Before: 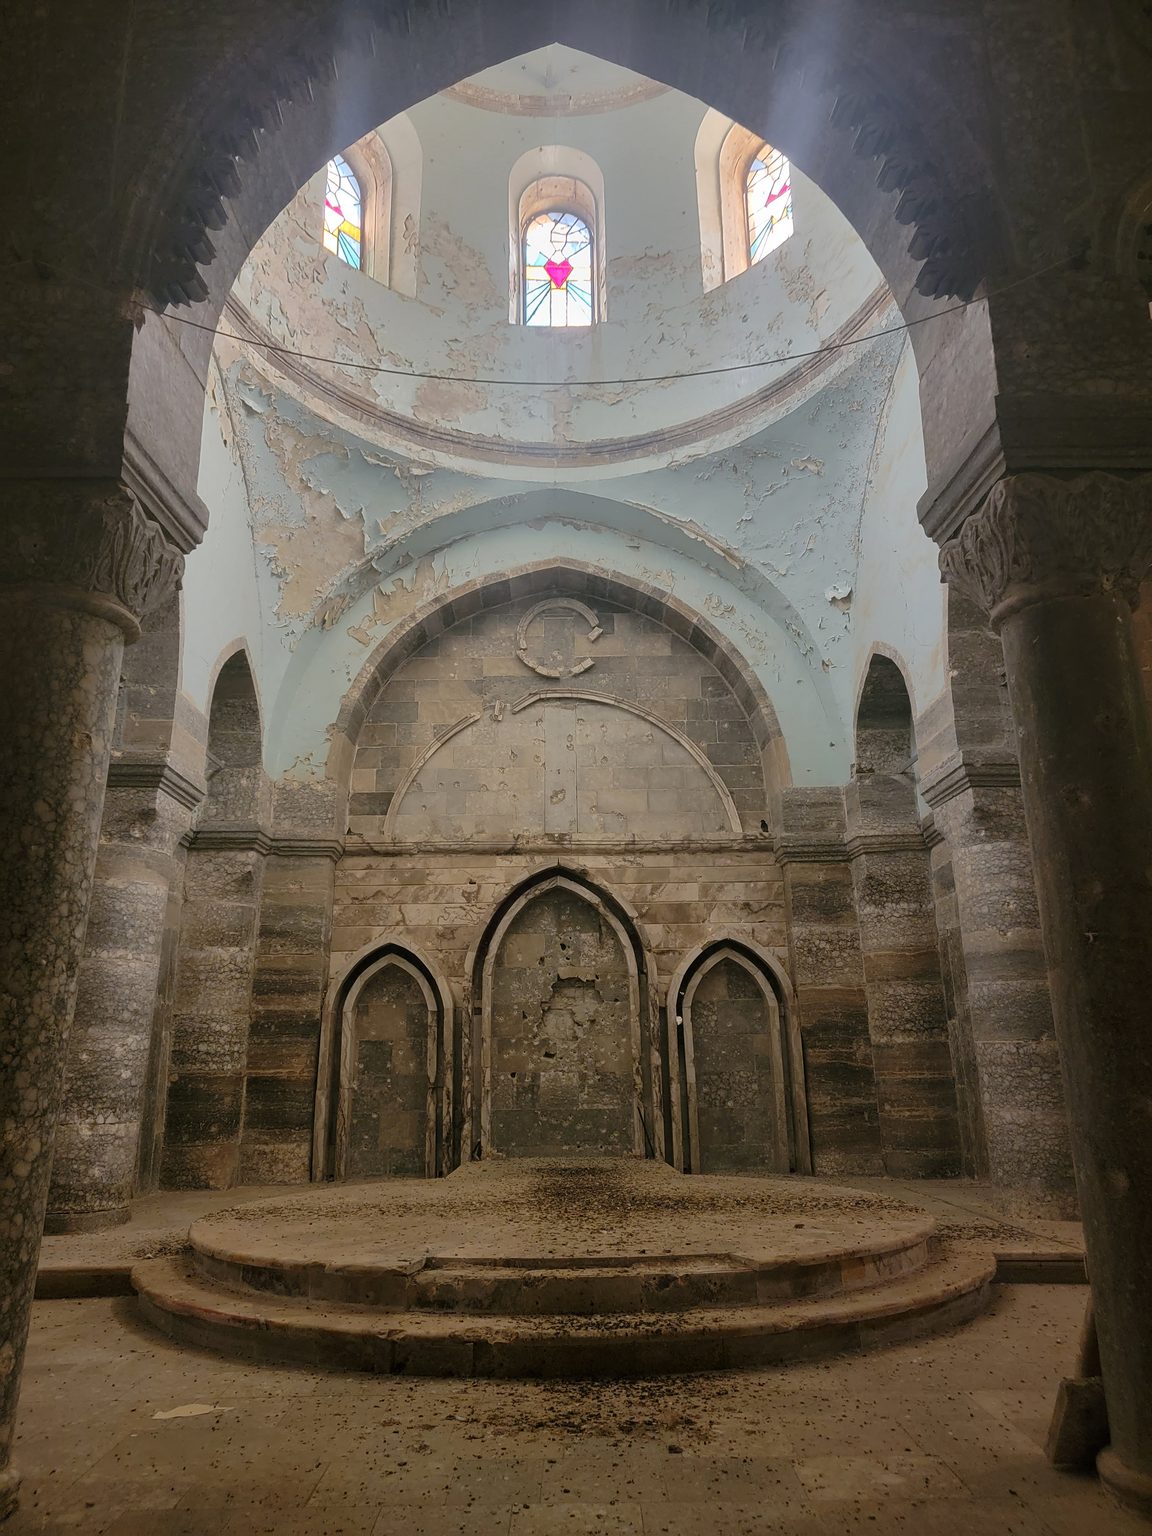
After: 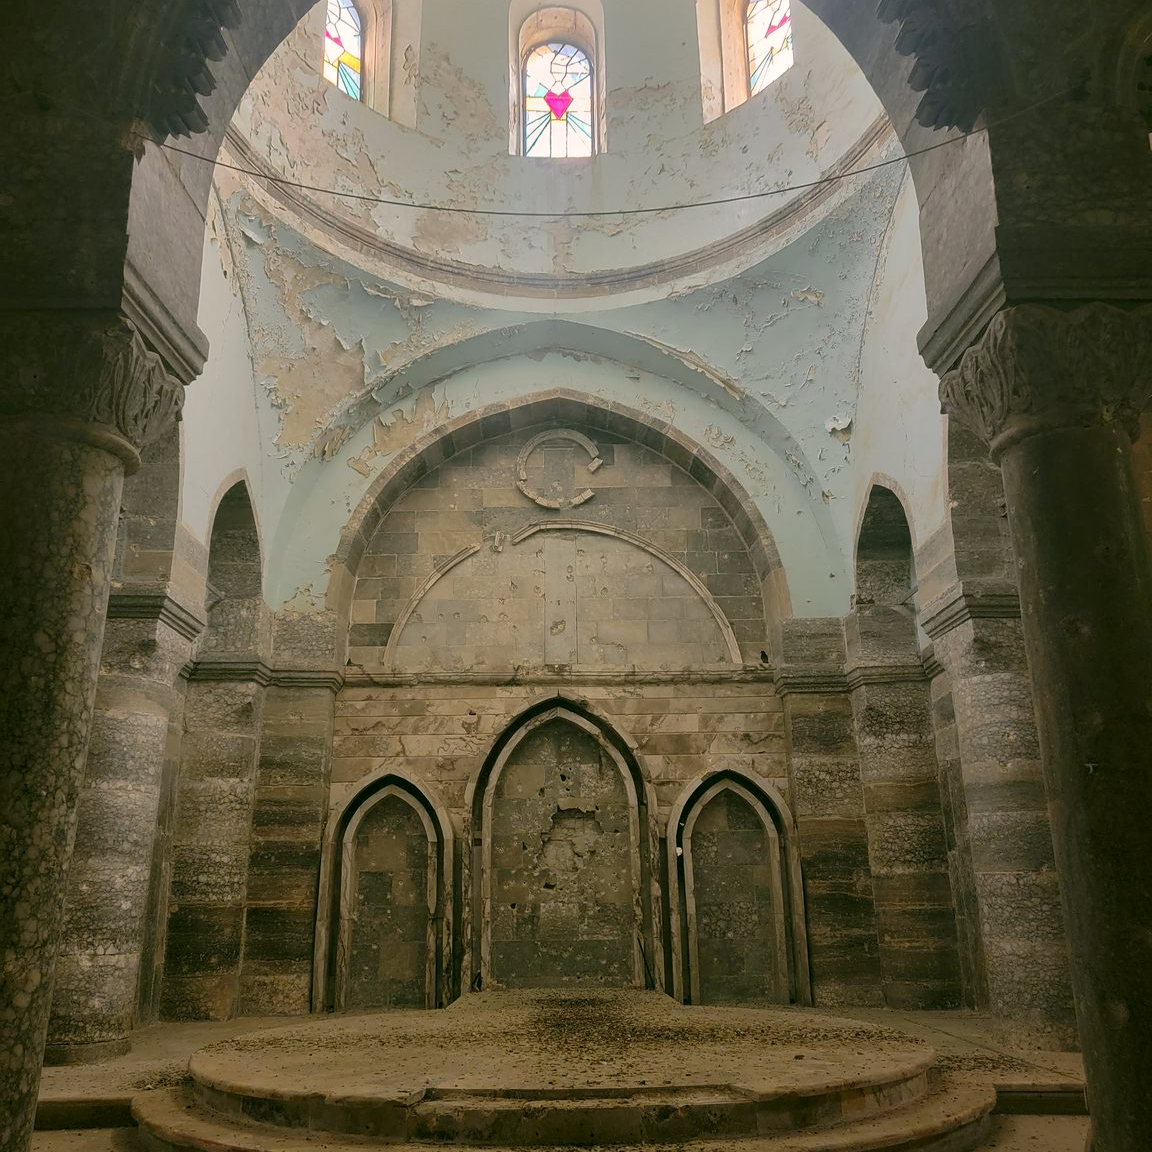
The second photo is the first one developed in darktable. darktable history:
crop: top 11.056%, bottom 13.879%
color correction: highlights a* 4.56, highlights b* 4.96, shadows a* -7.28, shadows b* 4.68
